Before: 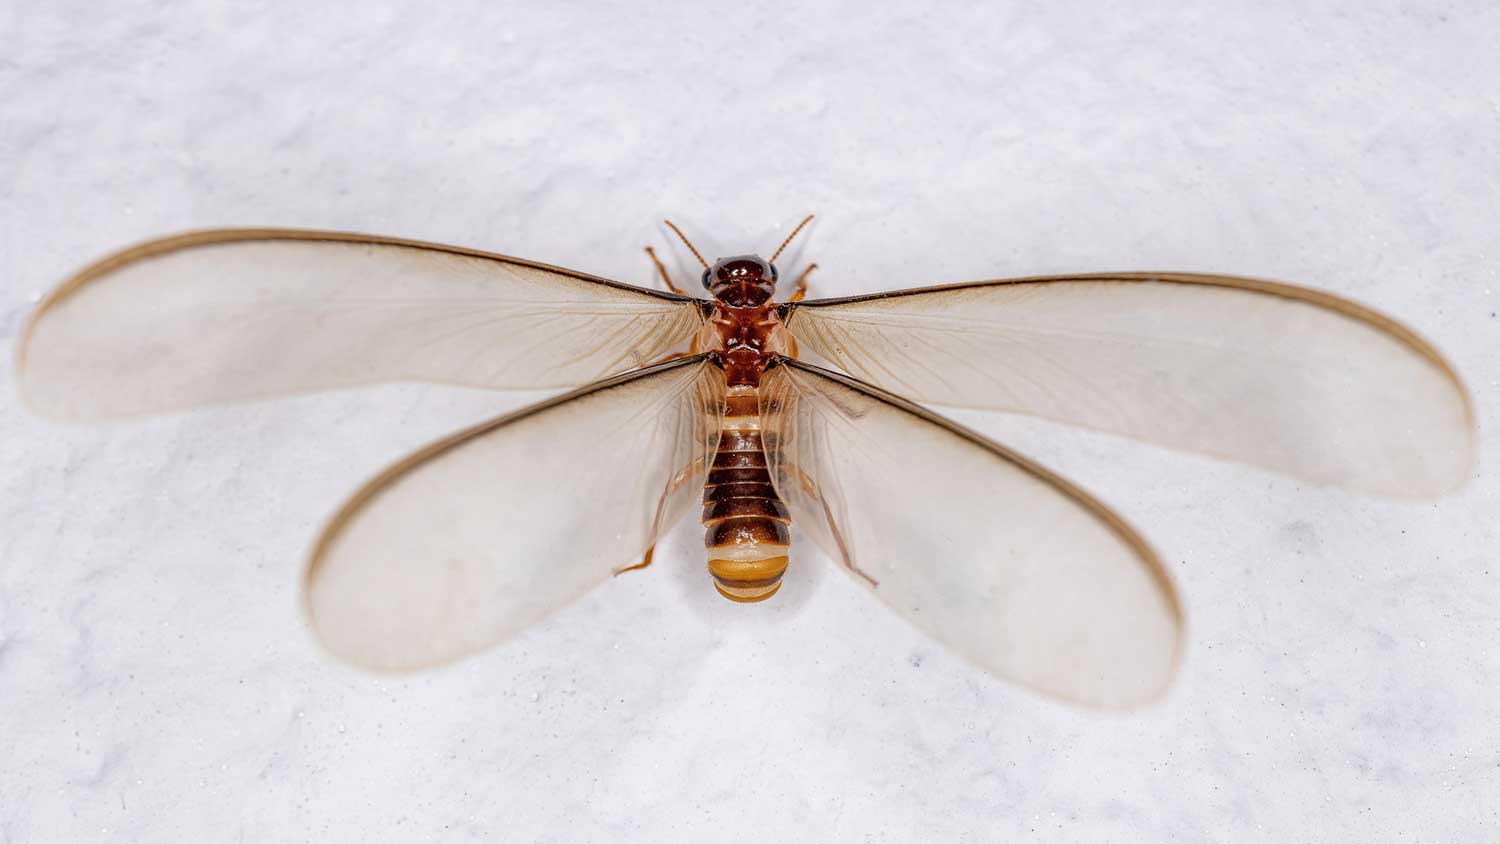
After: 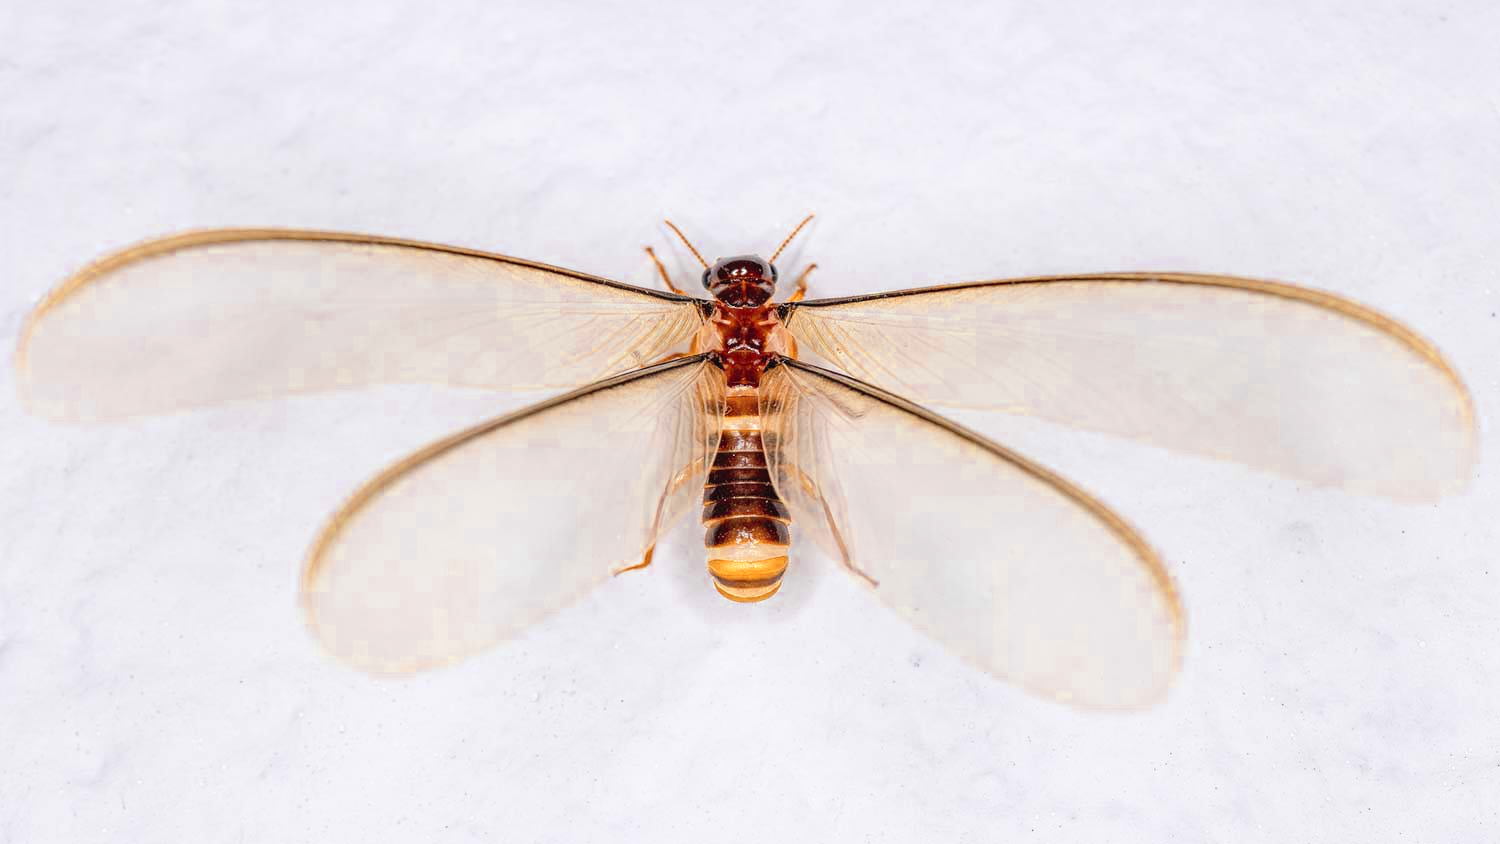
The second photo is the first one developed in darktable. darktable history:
contrast brightness saturation: contrast 0.142, brightness 0.226
color zones: curves: ch0 [(0.004, 0.305) (0.261, 0.623) (0.389, 0.399) (0.708, 0.571) (0.947, 0.34)]; ch1 [(0.025, 0.645) (0.229, 0.584) (0.326, 0.551) (0.484, 0.262) (0.757, 0.643)]
